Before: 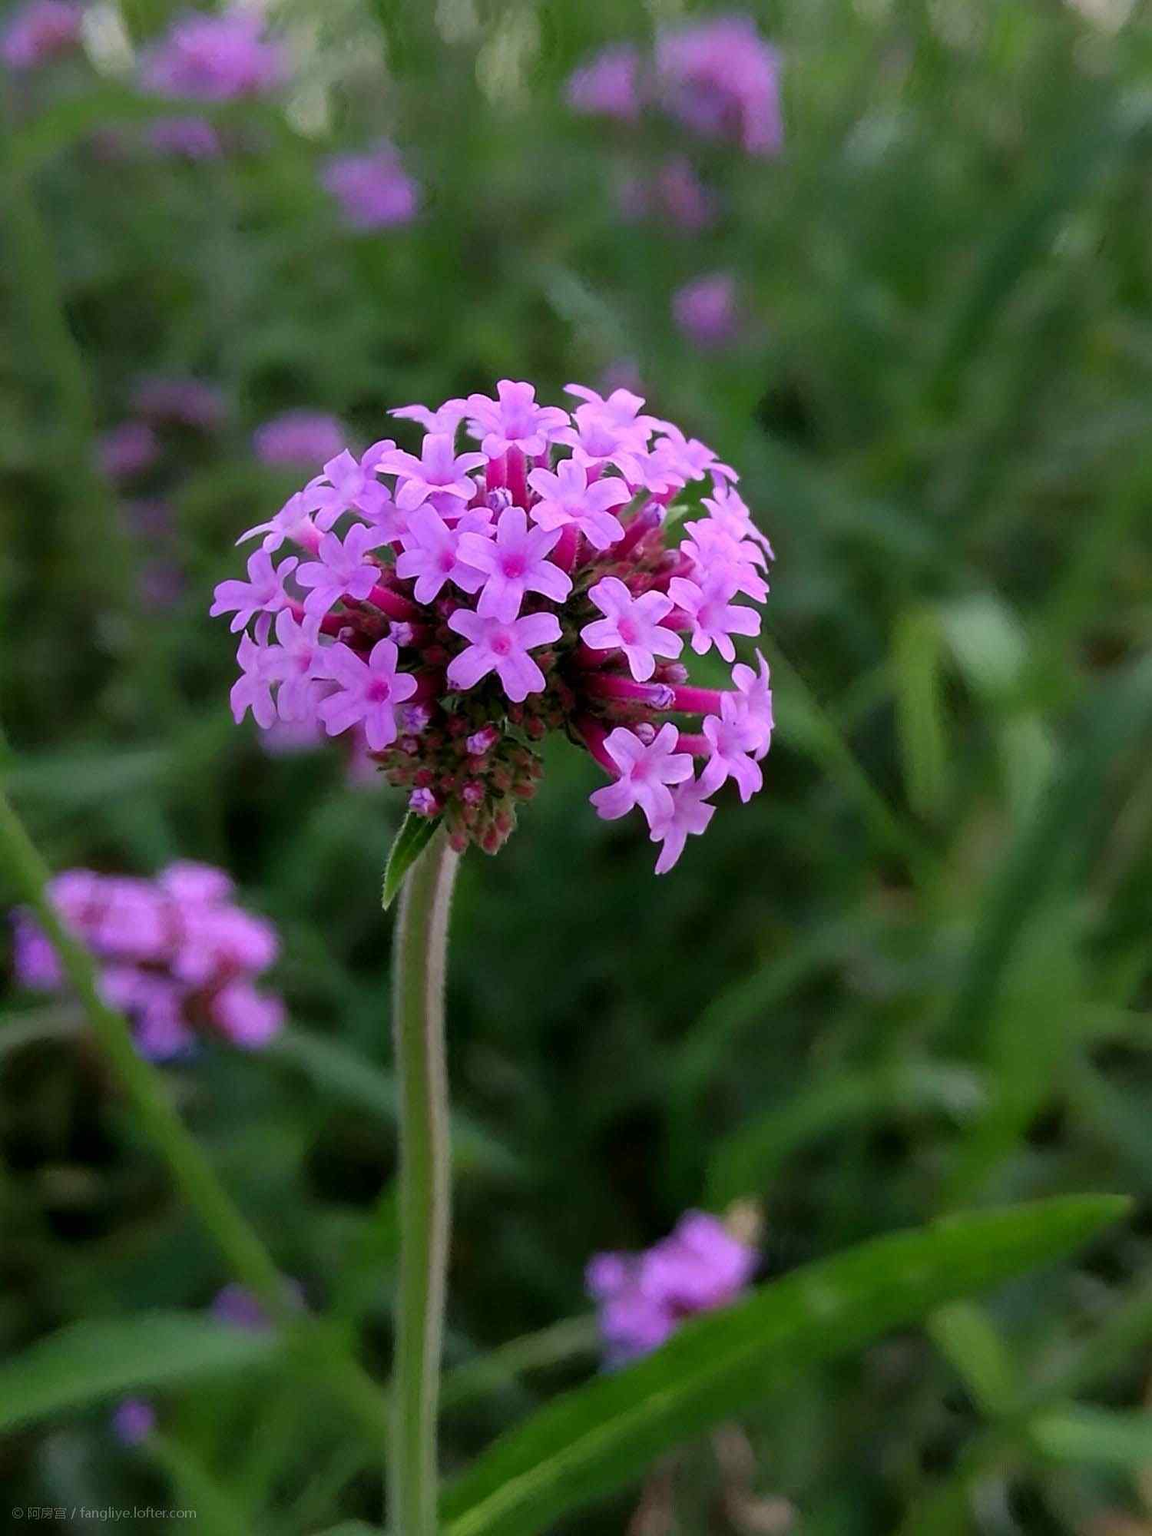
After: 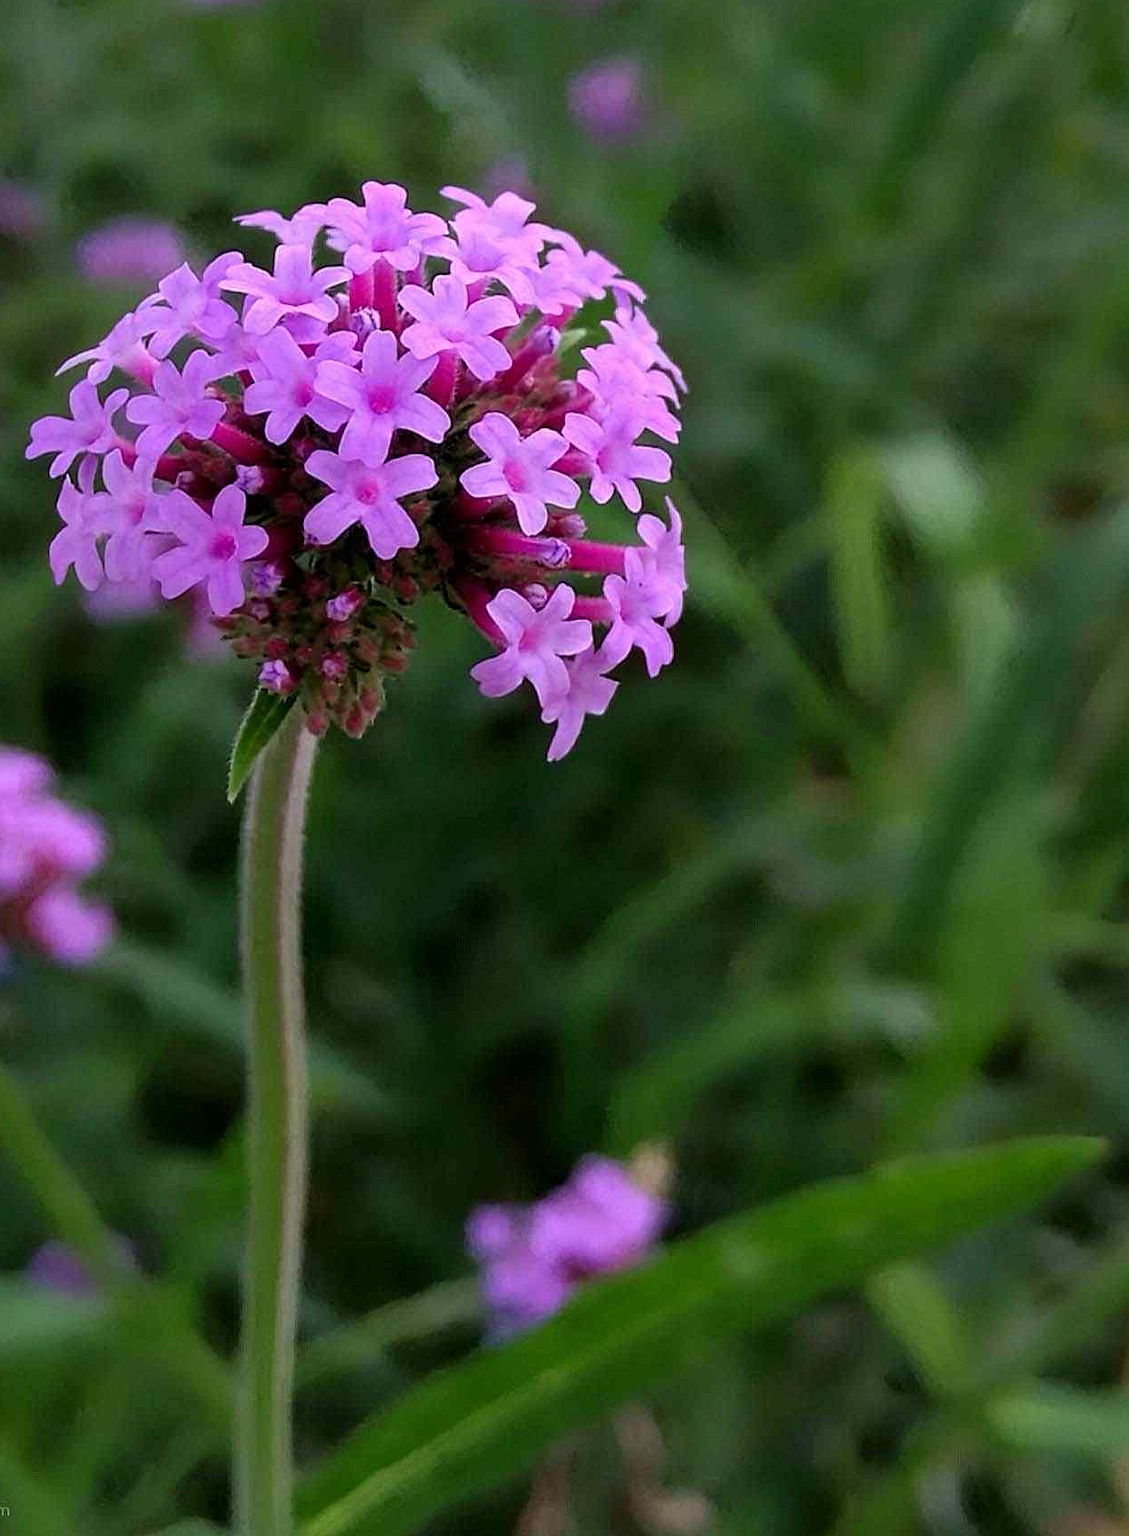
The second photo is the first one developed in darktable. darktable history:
tone equalizer: edges refinement/feathering 500, mask exposure compensation -1.57 EV, preserve details no
contrast equalizer: y [[0.5, 0.5, 0.5, 0.512, 0.552, 0.62], [0.5 ×6], [0.5 ×4, 0.504, 0.553], [0 ×6], [0 ×6]]
crop: left 16.386%, top 14.678%
